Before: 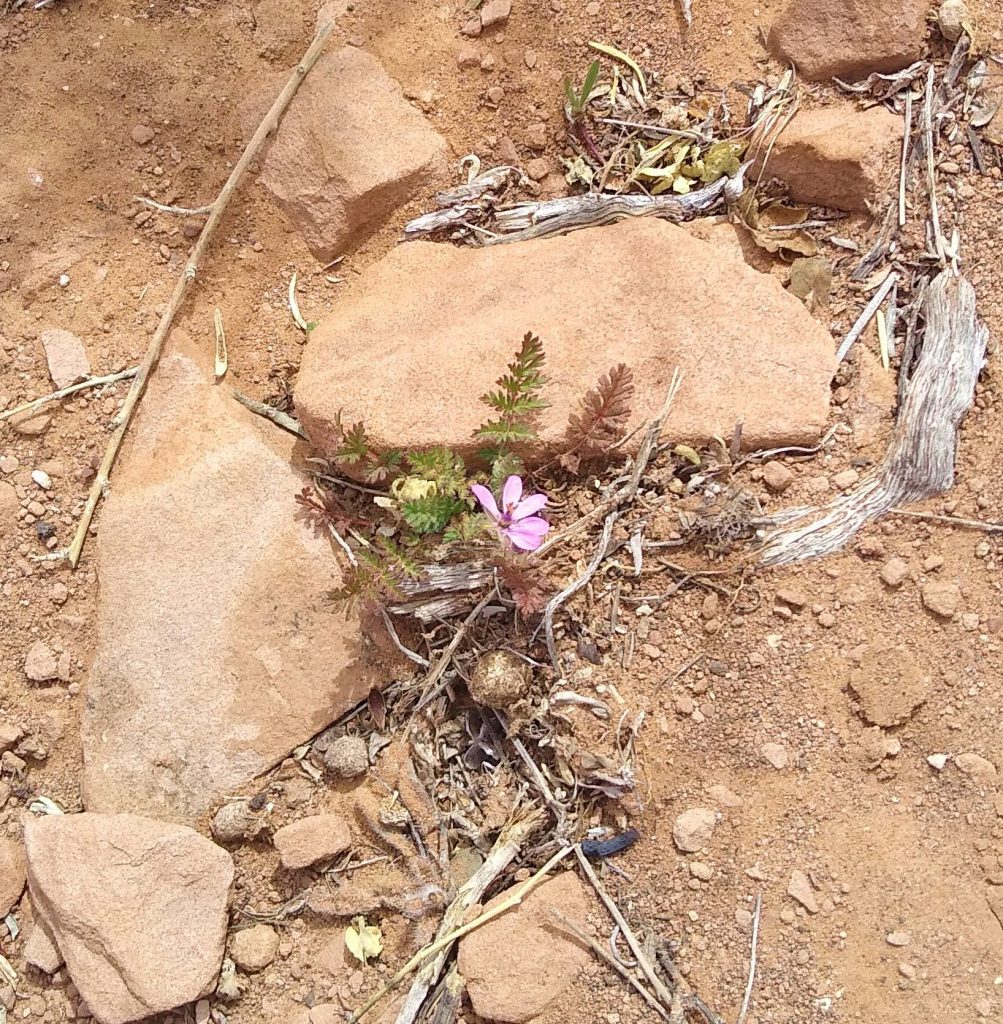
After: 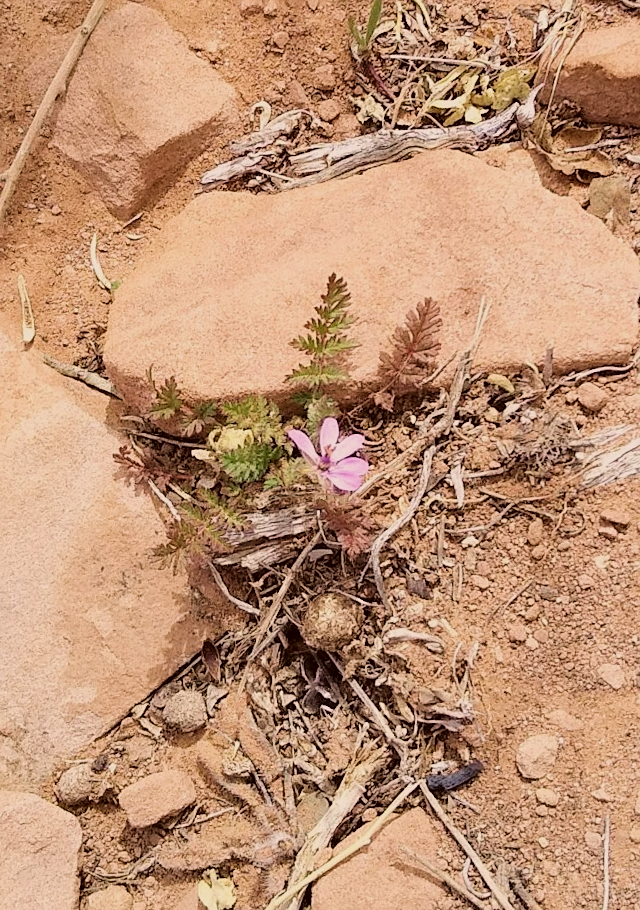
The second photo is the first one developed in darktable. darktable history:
rotate and perspective: rotation -4.57°, crop left 0.054, crop right 0.944, crop top 0.087, crop bottom 0.914
sharpen: radius 1.272, amount 0.305, threshold 0
grain: coarseness 0.09 ISO, strength 10%
crop: left 16.899%, right 16.556%
color correction: highlights a* 6.27, highlights b* 8.19, shadows a* 5.94, shadows b* 7.23, saturation 0.9
exposure: black level correction 0, compensate exposure bias true, compensate highlight preservation false
filmic rgb: black relative exposure -5 EV, hardness 2.88, contrast 1.2
